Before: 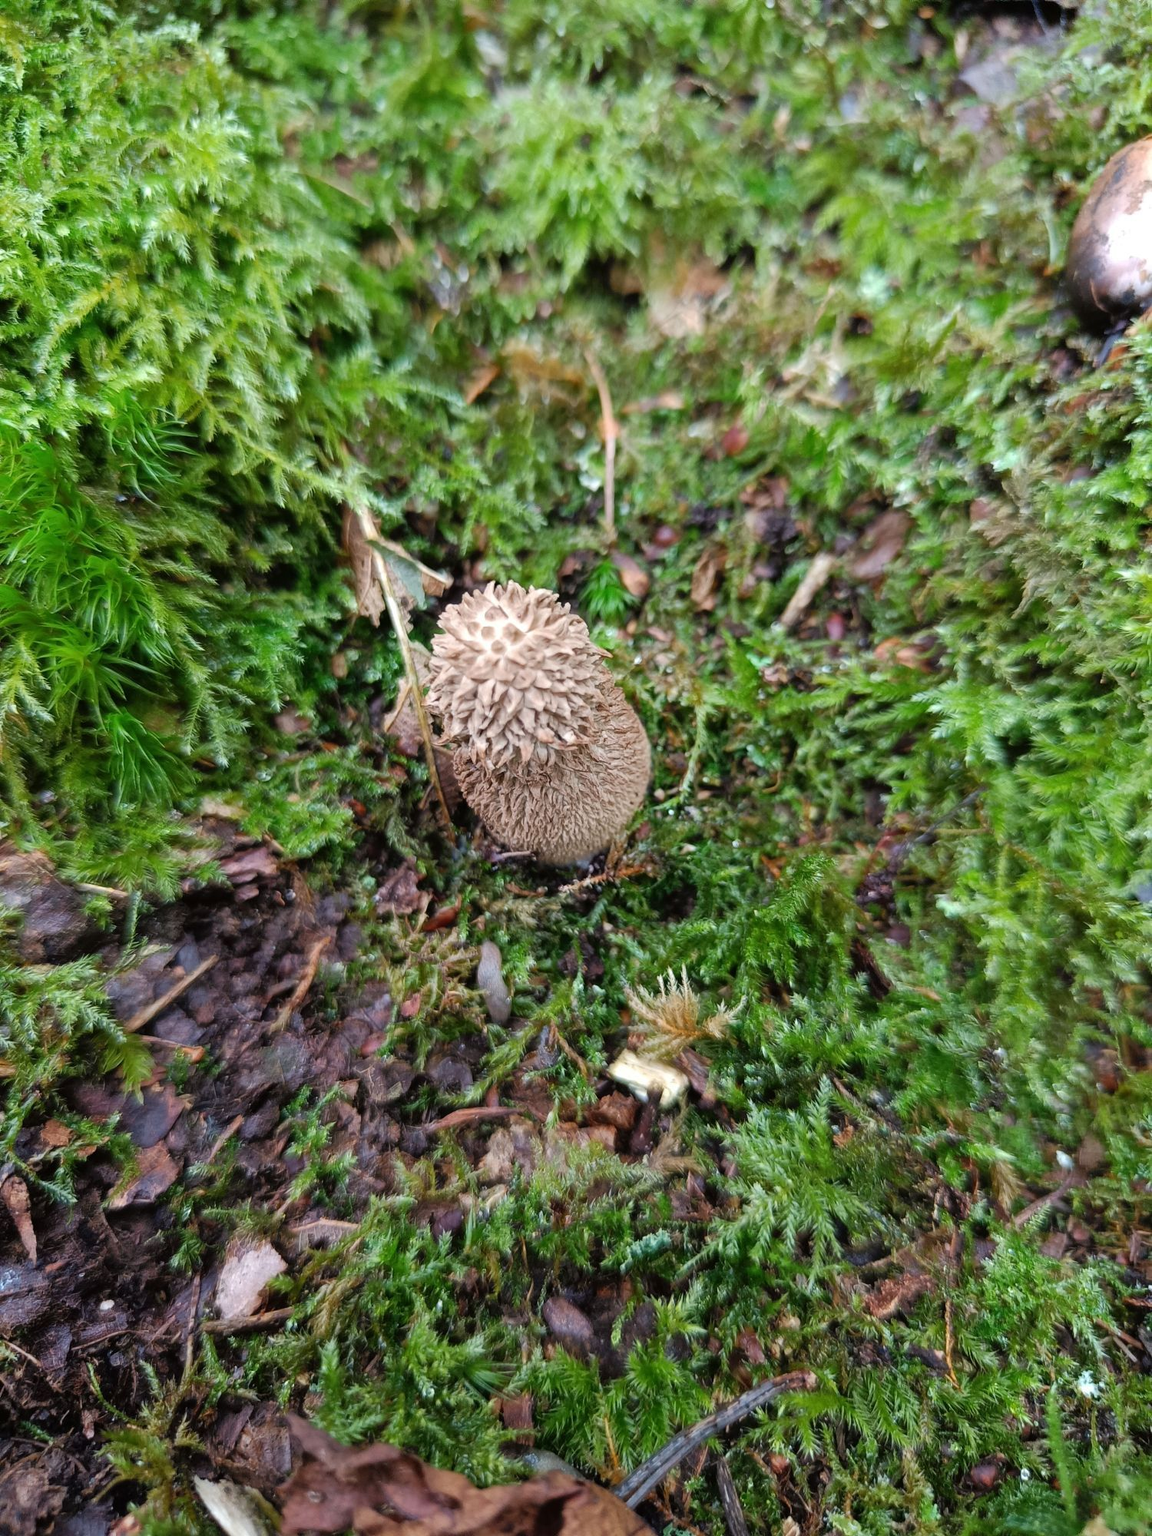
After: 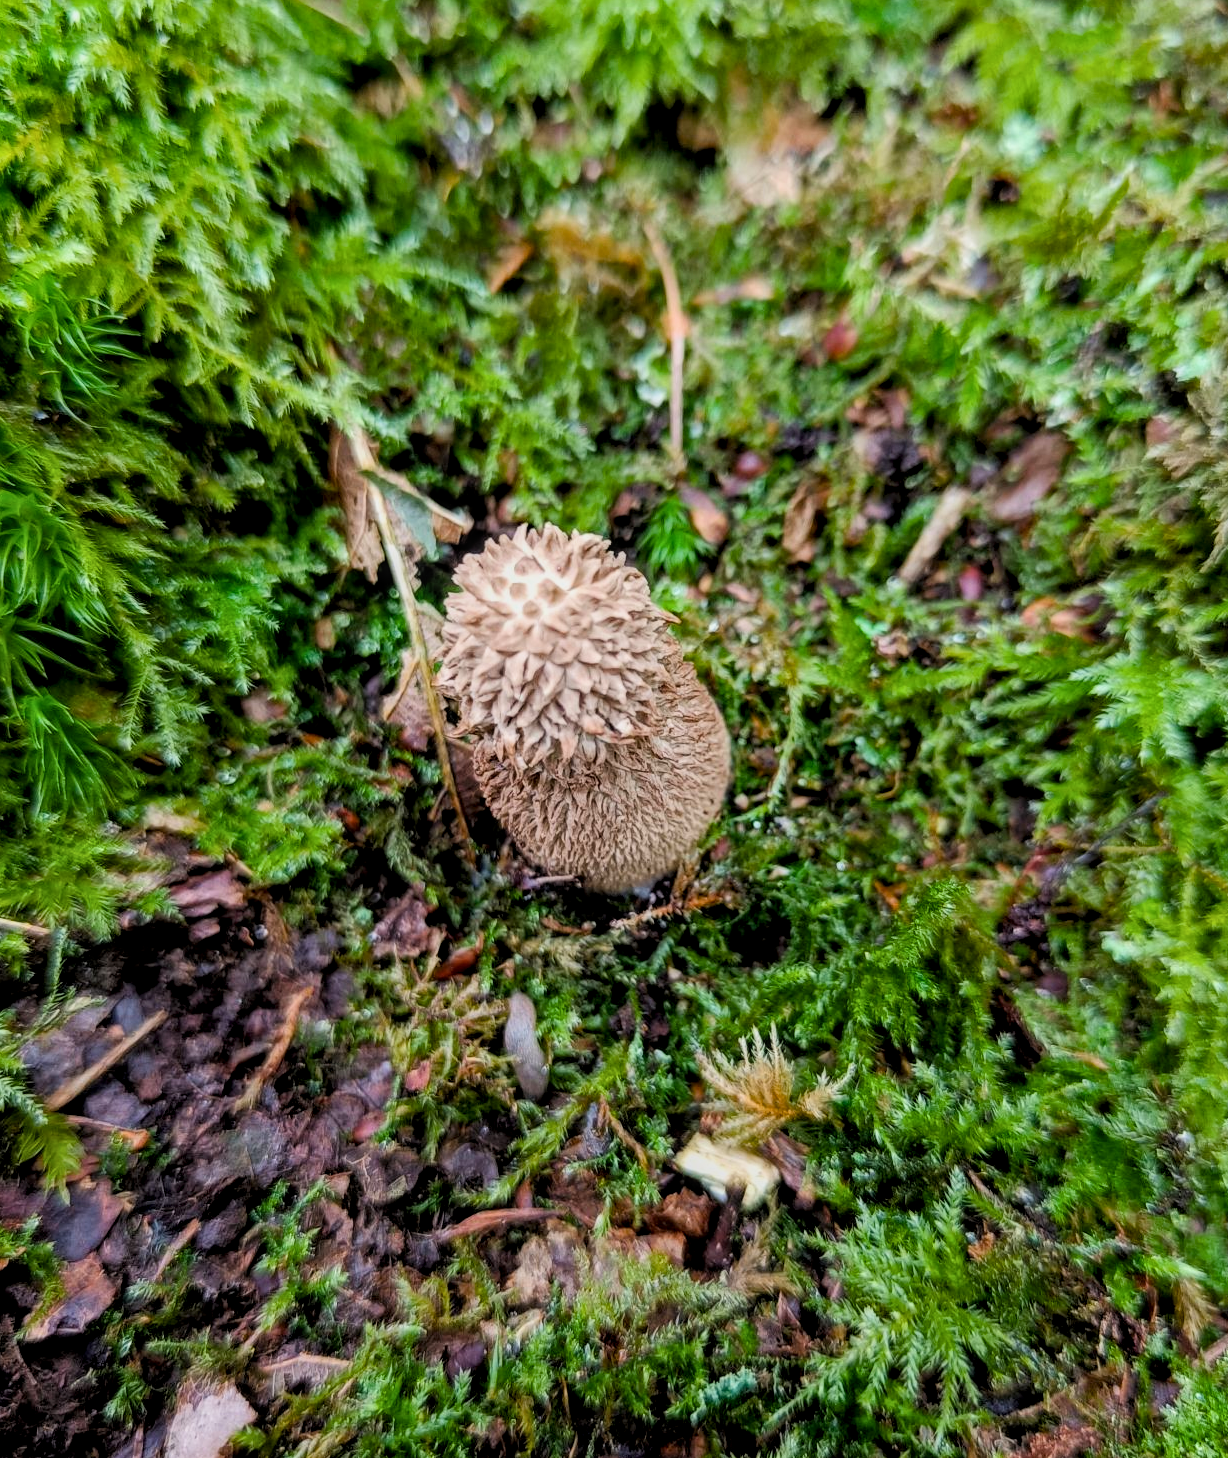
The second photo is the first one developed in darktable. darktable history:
color balance rgb: perceptual saturation grading › global saturation 30.703%, contrast -9.768%
crop: left 7.811%, top 11.684%, right 10.308%, bottom 15.415%
local contrast: detail 130%
filmic rgb: middle gray luminance 12.89%, black relative exposure -10.07 EV, white relative exposure 3.47 EV, target black luminance 0%, hardness 5.69, latitude 44.89%, contrast 1.223, highlights saturation mix 4.16%, shadows ↔ highlights balance 27.61%
